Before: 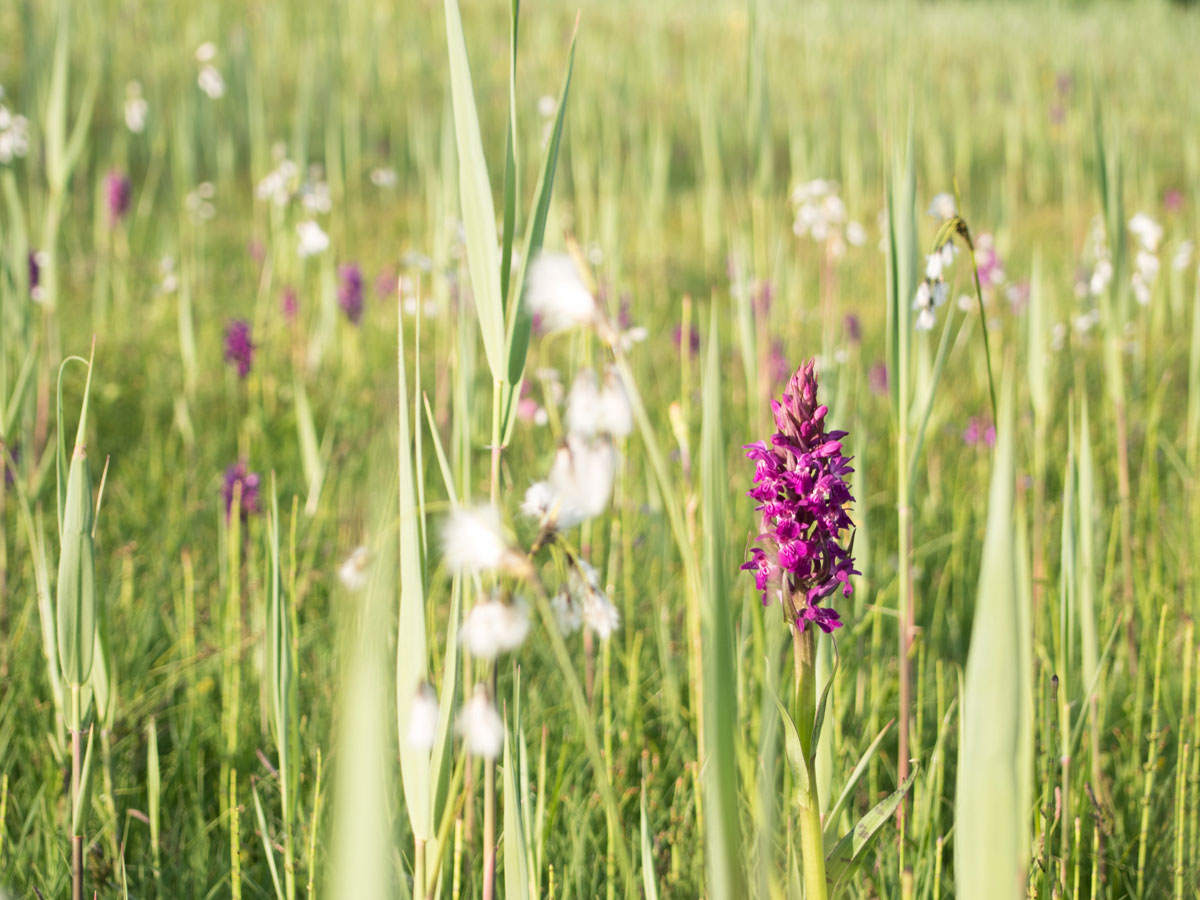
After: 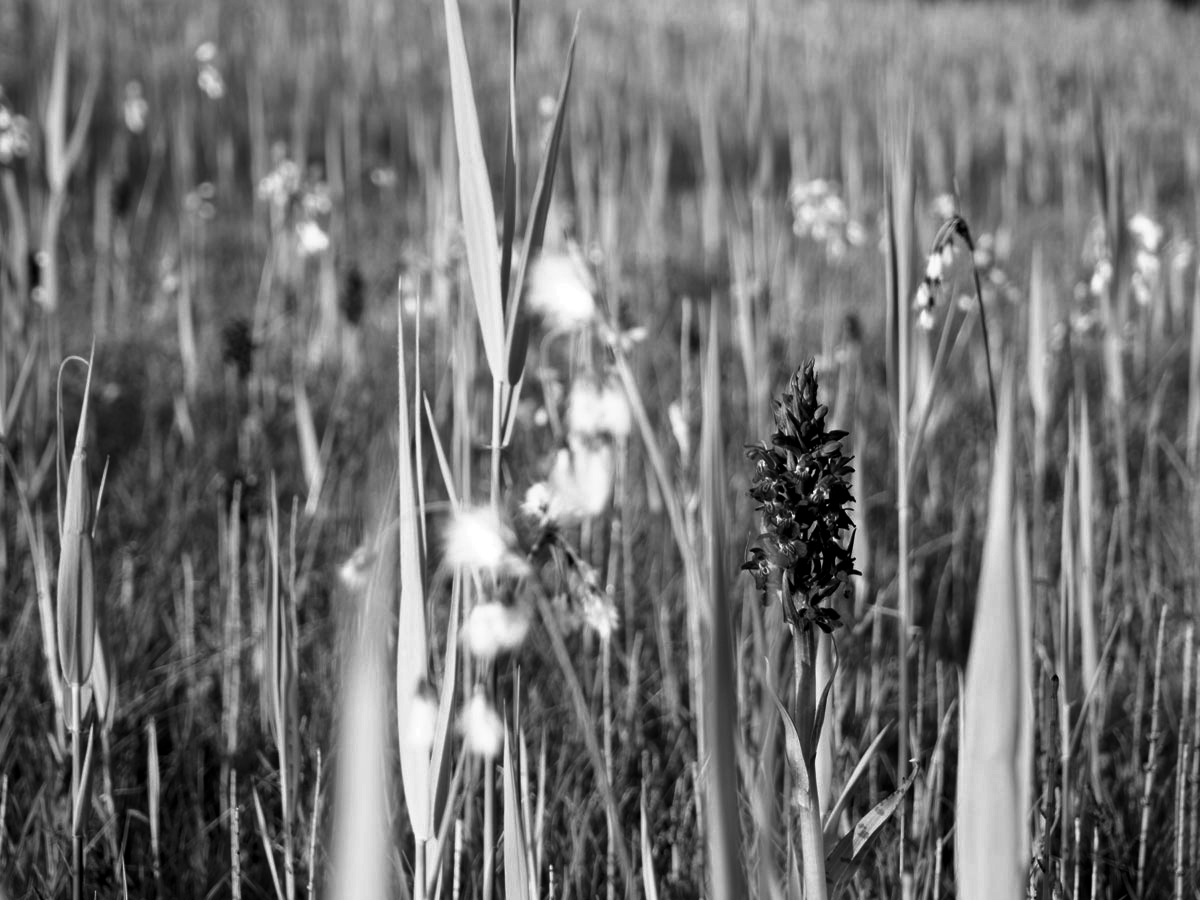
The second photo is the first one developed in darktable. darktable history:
color correction: highlights a* 14.52, highlights b* 4.84
monochrome: on, module defaults
velvia: on, module defaults
contrast brightness saturation: contrast -0.03, brightness -0.59, saturation -1
rgb levels: levels [[0.034, 0.472, 0.904], [0, 0.5, 1], [0, 0.5, 1]]
white balance: red 0.925, blue 1.046
shadows and highlights: shadows 0, highlights 40
